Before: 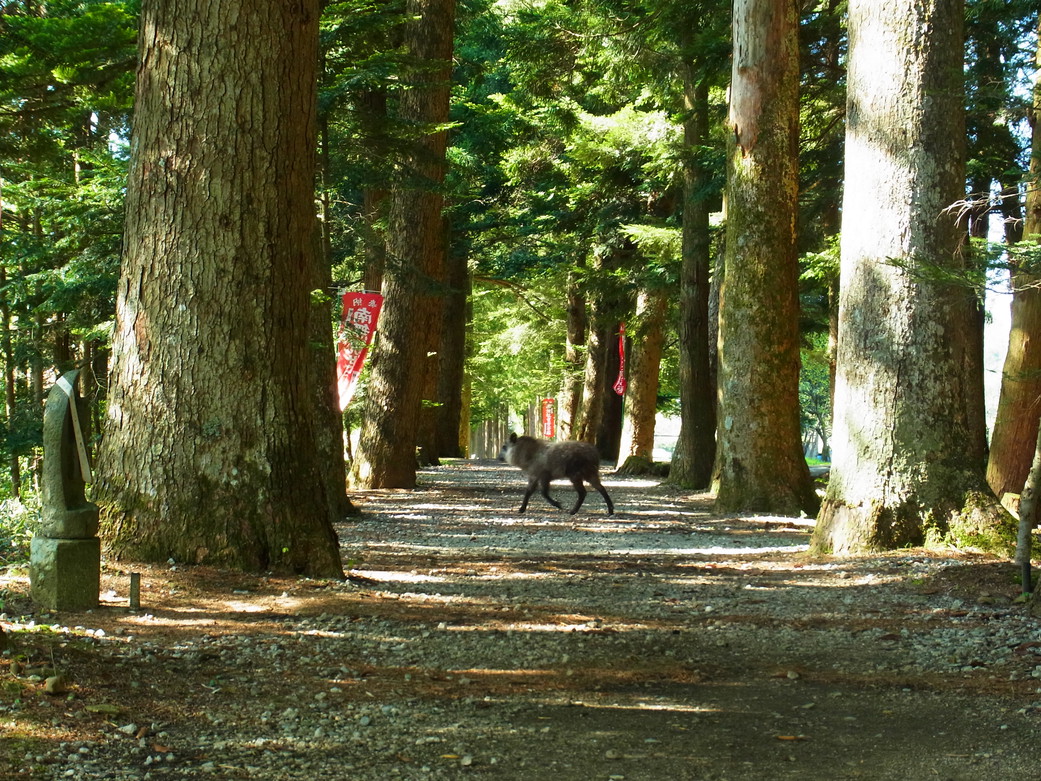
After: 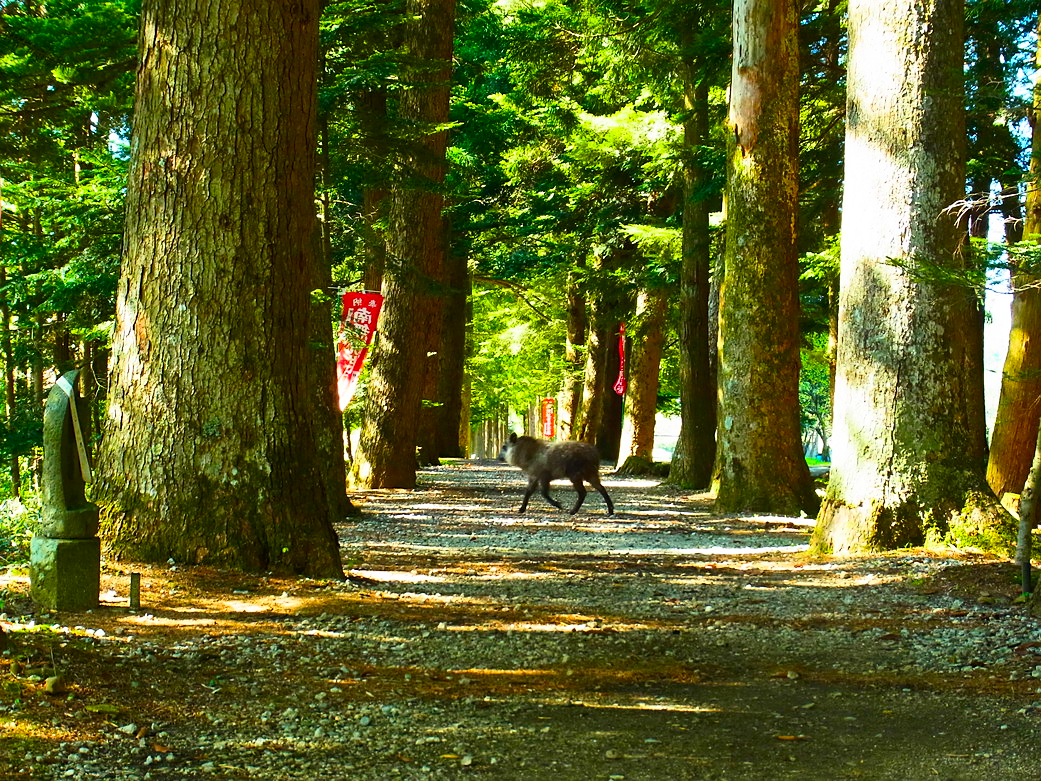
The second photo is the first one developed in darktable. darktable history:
color balance rgb: perceptual saturation grading › global saturation 31.324%, global vibrance 20%
sharpen: radius 1.436, amount 0.405, threshold 1.738
contrast brightness saturation: contrast 0.234, brightness 0.106, saturation 0.287
